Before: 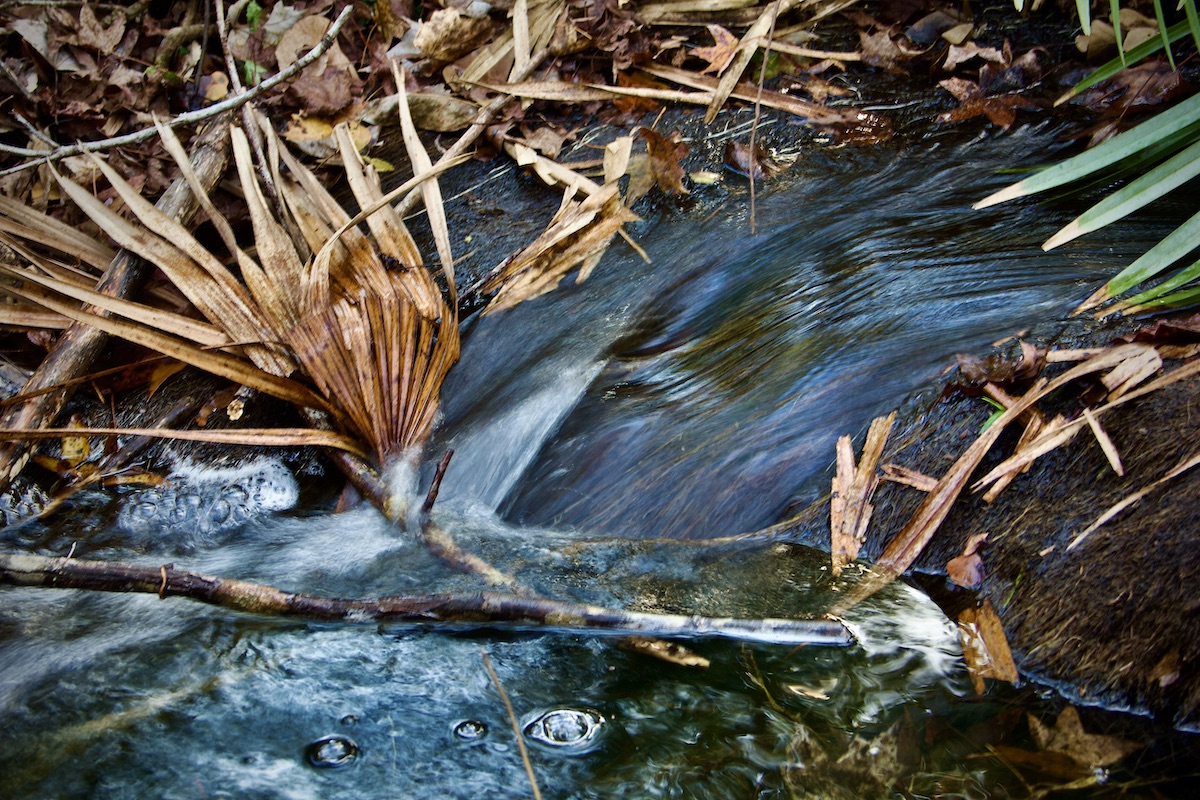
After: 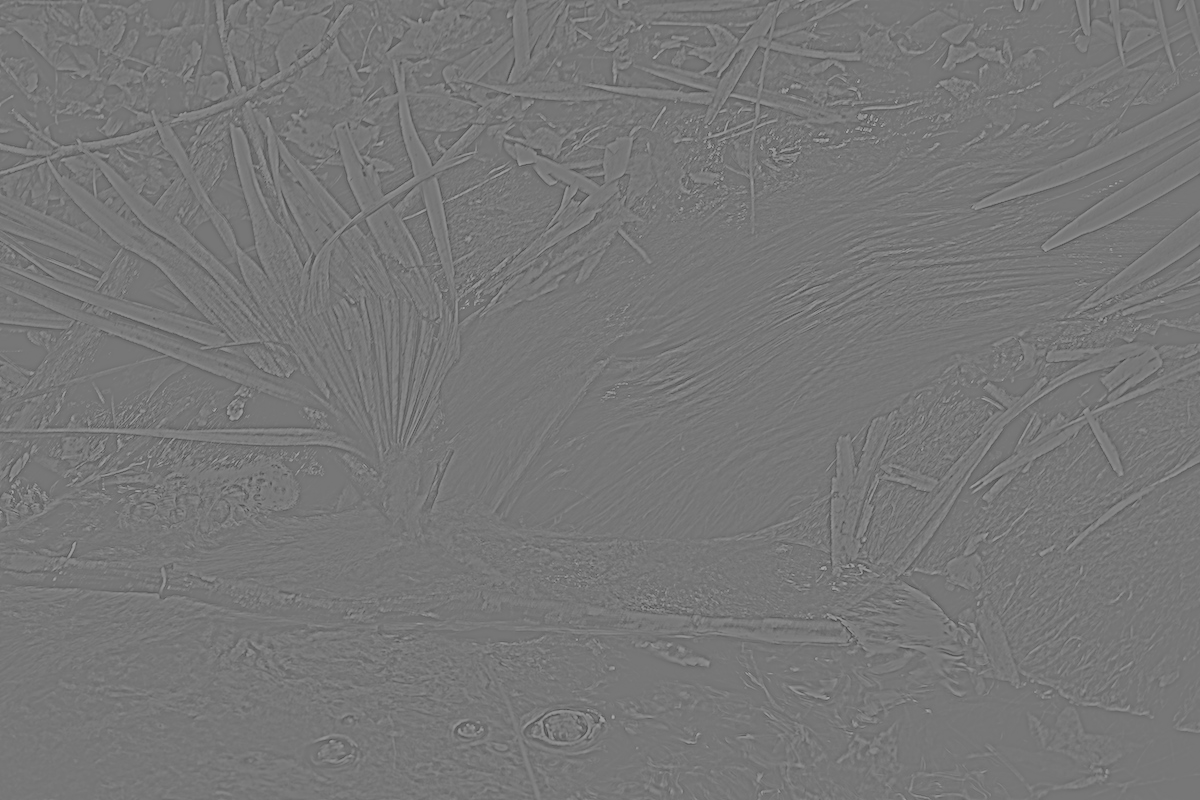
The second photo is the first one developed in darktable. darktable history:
highpass: sharpness 6%, contrast boost 7.63%
color balance rgb: perceptual saturation grading › global saturation 20%, perceptual saturation grading › highlights -25%, perceptual saturation grading › shadows 25%
local contrast: on, module defaults
